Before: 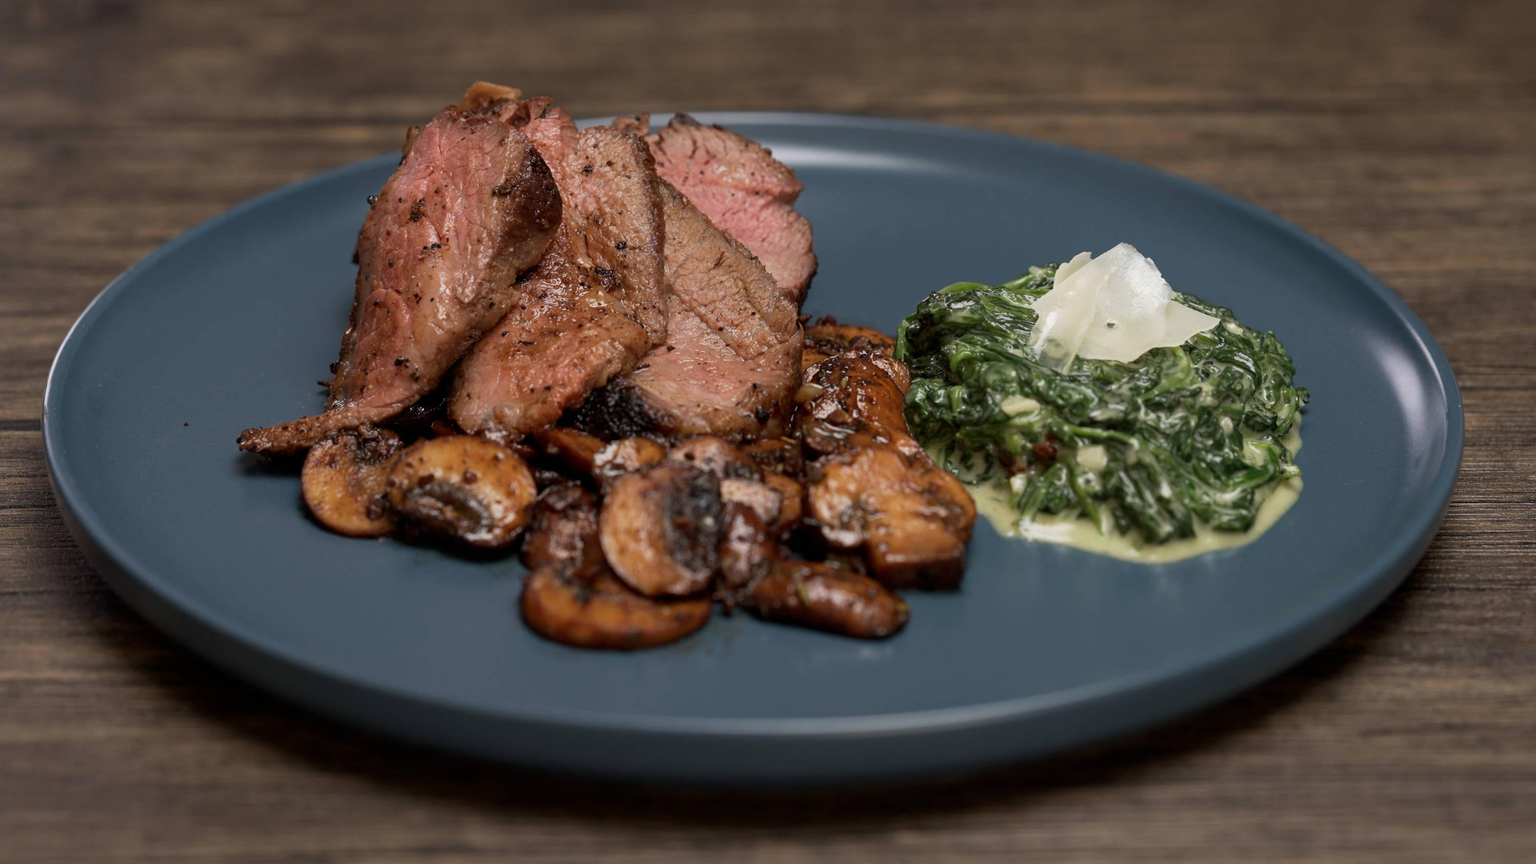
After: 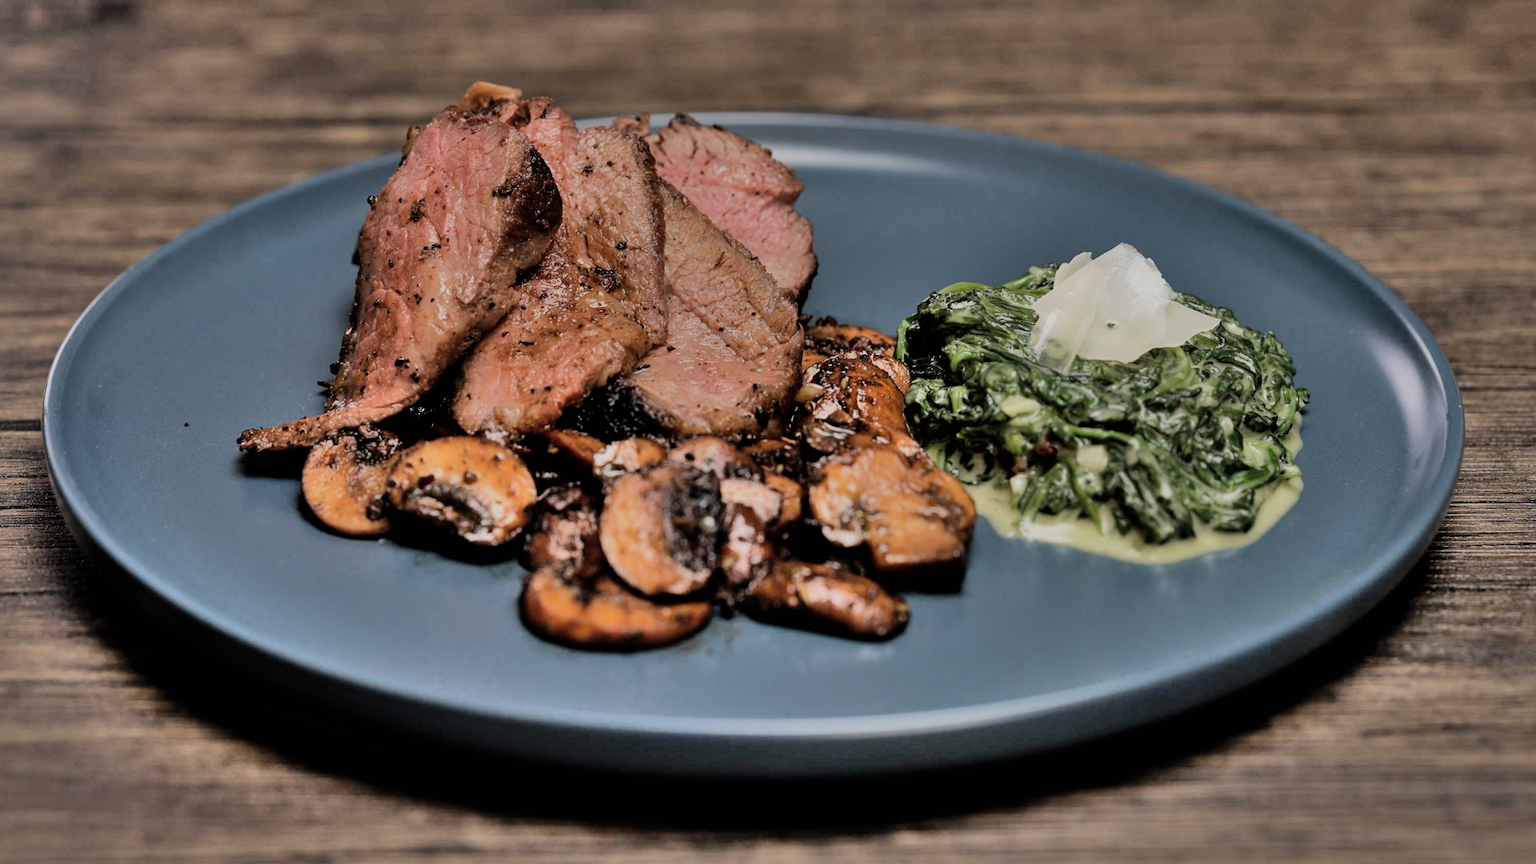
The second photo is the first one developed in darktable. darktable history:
shadows and highlights: shadows 75, highlights -60.85, soften with gaussian
filmic rgb: black relative exposure -4.88 EV, hardness 2.82
